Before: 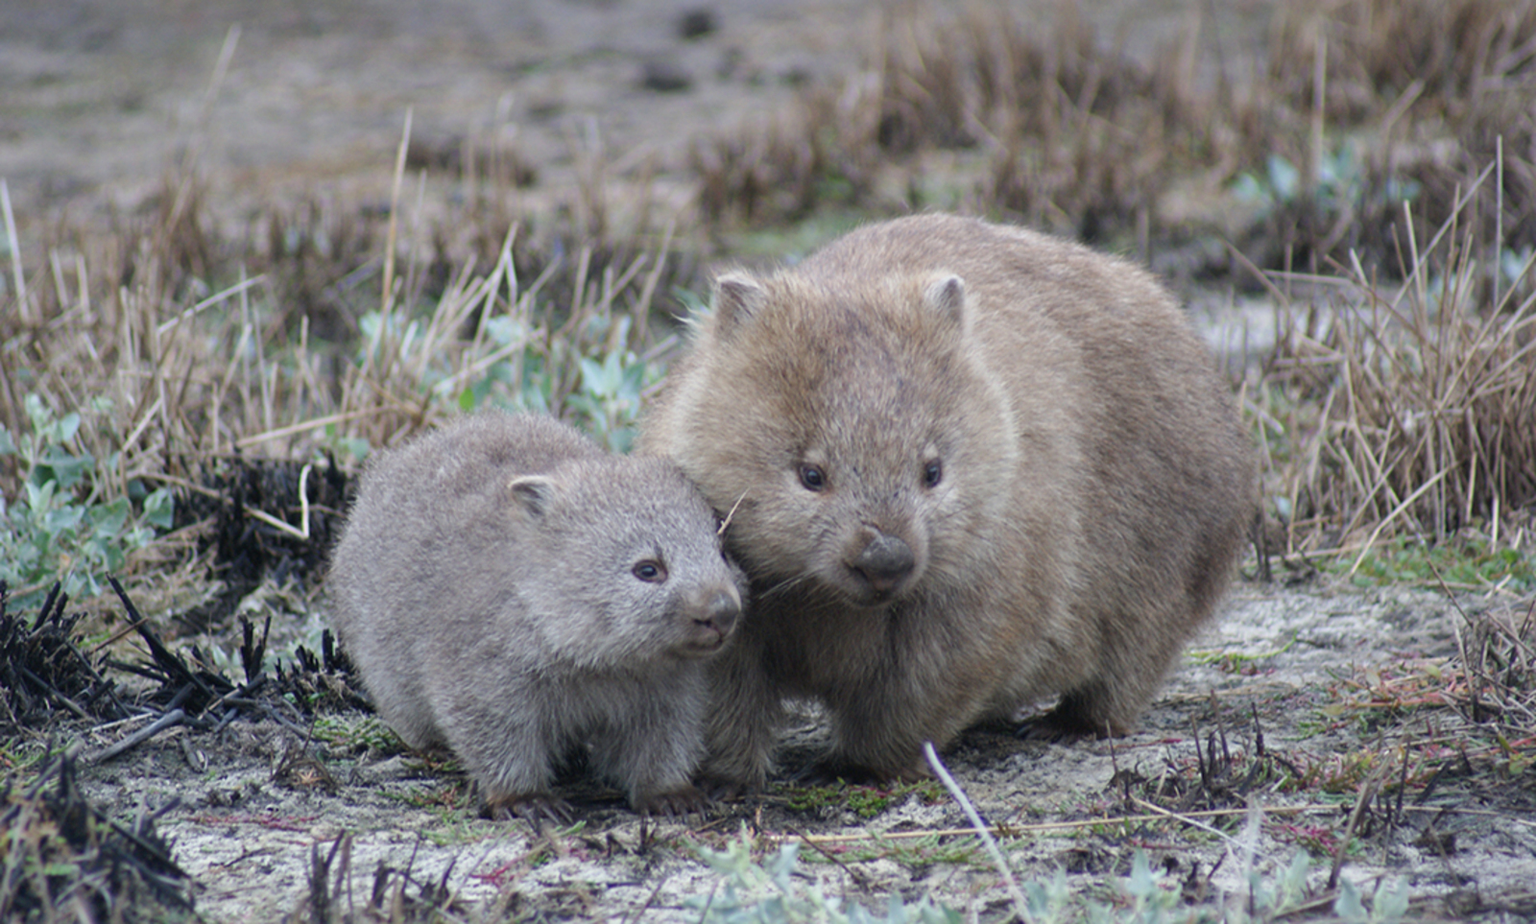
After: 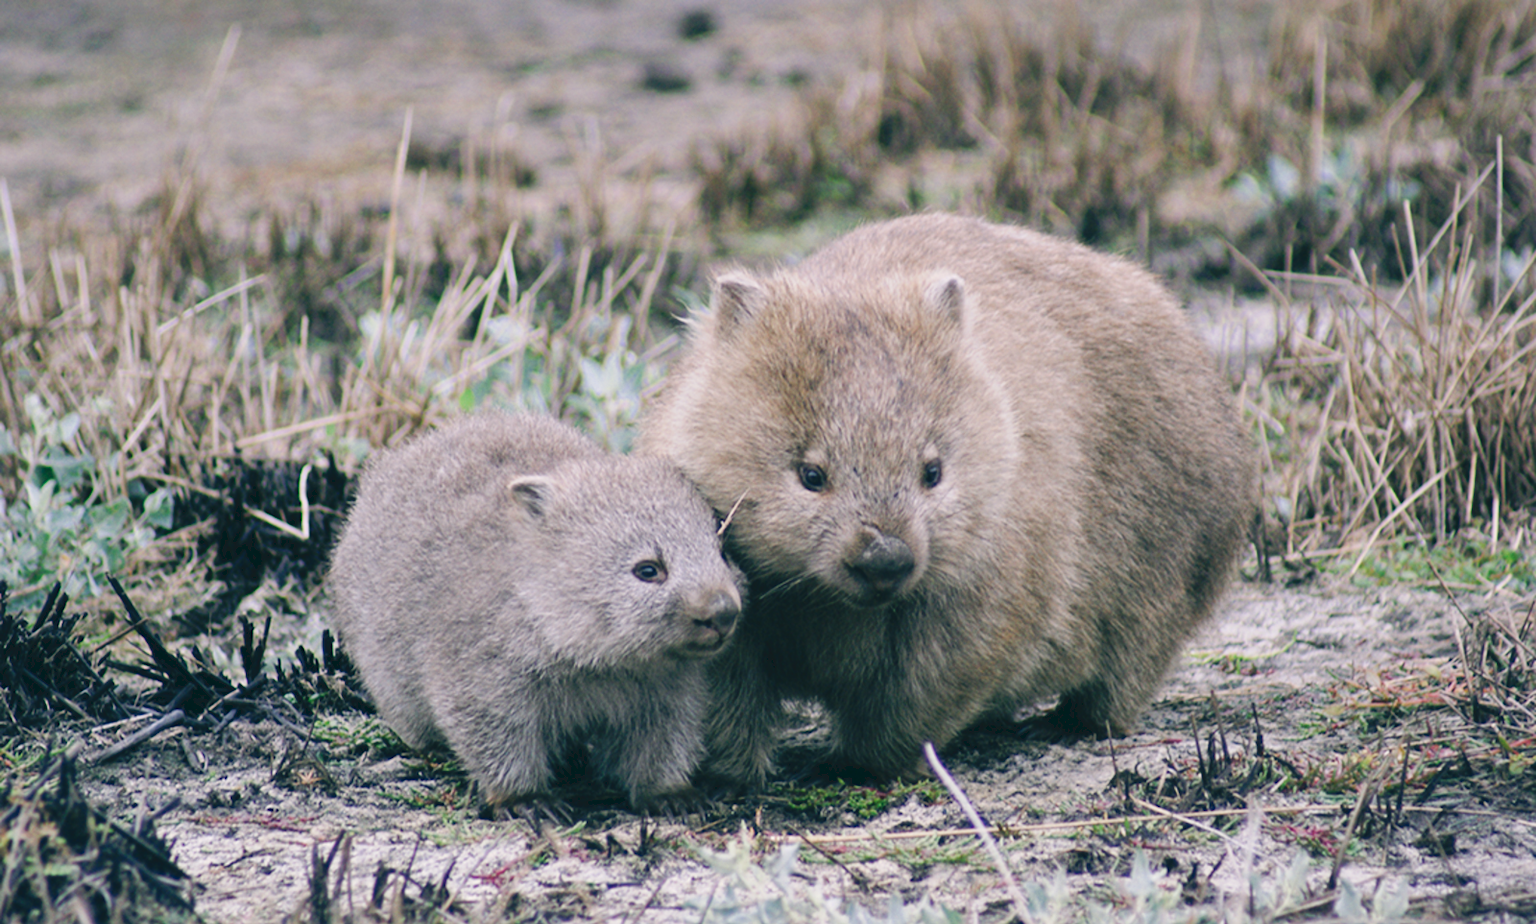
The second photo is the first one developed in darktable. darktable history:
tone curve: curves: ch0 [(0, 0) (0.003, 0.077) (0.011, 0.078) (0.025, 0.078) (0.044, 0.08) (0.069, 0.088) (0.1, 0.102) (0.136, 0.12) (0.177, 0.148) (0.224, 0.191) (0.277, 0.261) (0.335, 0.335) (0.399, 0.419) (0.468, 0.522) (0.543, 0.611) (0.623, 0.702) (0.709, 0.779) (0.801, 0.855) (0.898, 0.918) (1, 1)], preserve colors none
color look up table: target L [96.96, 97.78, 93.54, 92.28, 93.56, 93.56, 81.44, 73.95, 66.45, 54.51, 51.32, 49.05, 46.73, 20.34, 200.99, 74.67, 81.39, 69.11, 61.14, 61.88, 52.54, 53.45, 47.86, 47.38, 43.27, 43.13, 30.38, 22.21, 17.18, 88.54, 72.61, 72, 69.41, 57.54, 65.25, 55.59, 48.64, 49.49, 35.69, 31.47, 16.08, 6.146, 3.368, 80.31, 67.47, 64.24, 55.2, 41.35, 25.74], target a [-0.242, -13, -27.28, -23.76, -21.84, -6.561, -15.43, -21.05, -46.89, -37.89, -7.83, -9.465, -25.7, -28.82, 0, 21.79, 0.779, 38.92, 42.21, 16.36, 64.53, 22.19, 65.93, 62.6, 21.8, 46.92, 0.703, 19.5, 20.72, 17.4, 41.96, 6.134, 33.53, 11.96, 62.08, 67.7, 19.79, 39.48, 50.25, 38.42, 21.45, -18.3, -6.344, -17.74, 0.697, -4.877, -19.99, 4.297, -4.367], target b [16.42, 42.31, 35.39, 16.72, 0.852, 3.69, 31.56, 4.5, 42.27, 27.2, 26.86, 6.812, 2.096, 14.18, -0.001, 44.77, 76.32, 20.95, 59.41, 44.22, 45.89, 12.27, 25.7, 56.25, 41.5, 42.71, 2.004, 25.75, 4.643, -11.99, -12.92, 0.973, -36.98, -10.16, -37.83, -16.91, -68.2, -27.28, -57.03, -17.53, -41.34, -8.193, -28.44, -17.88, -22.44, -45.68, -17.01, -51.87, -21.26], num patches 49
